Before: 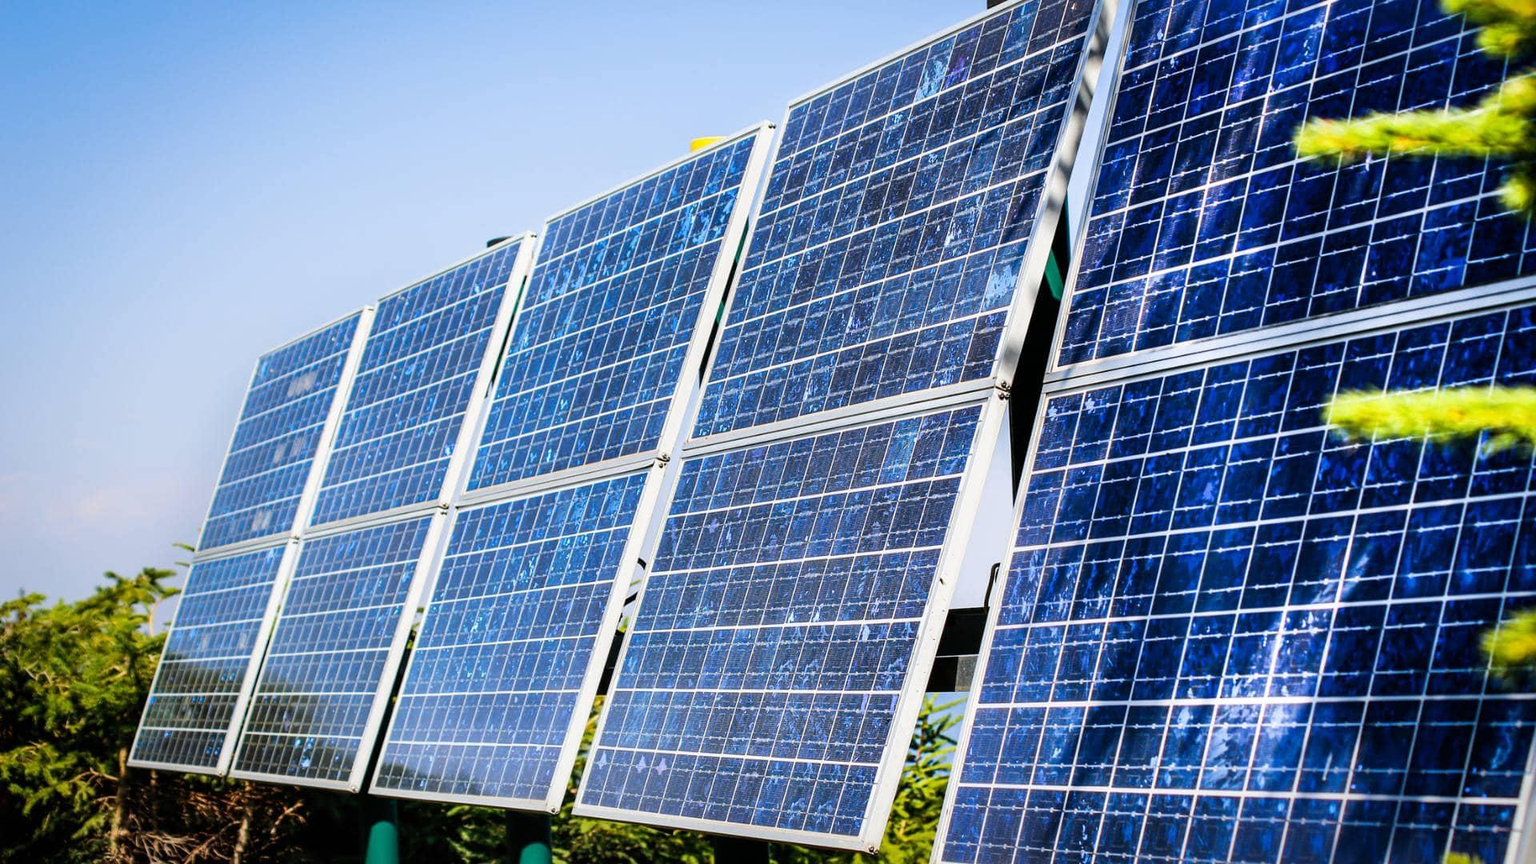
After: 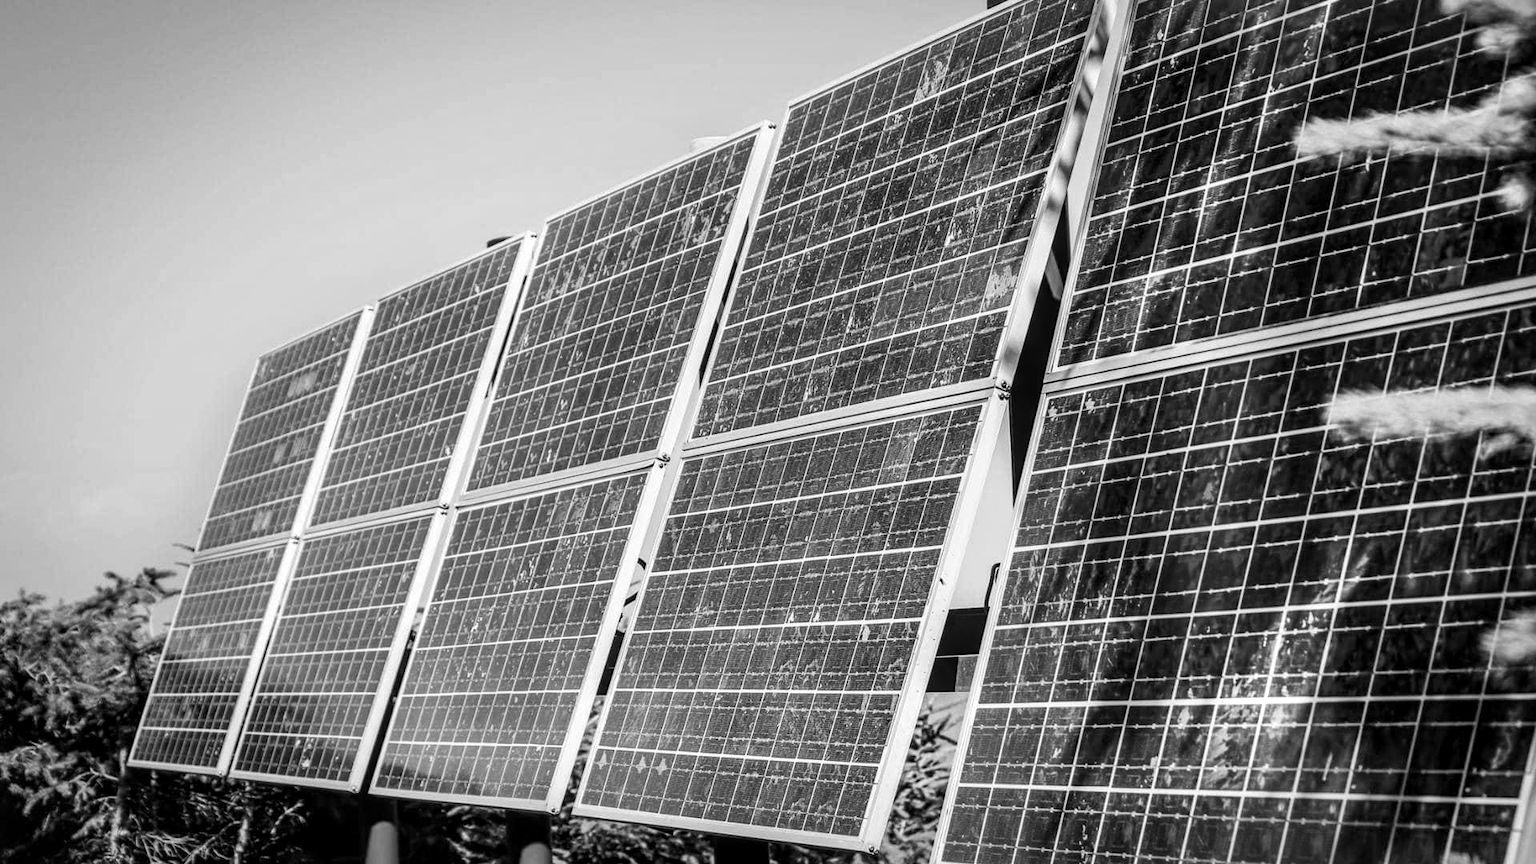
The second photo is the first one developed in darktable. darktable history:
color balance: output saturation 120%
monochrome: a -3.63, b -0.465
local contrast: detail 130%
